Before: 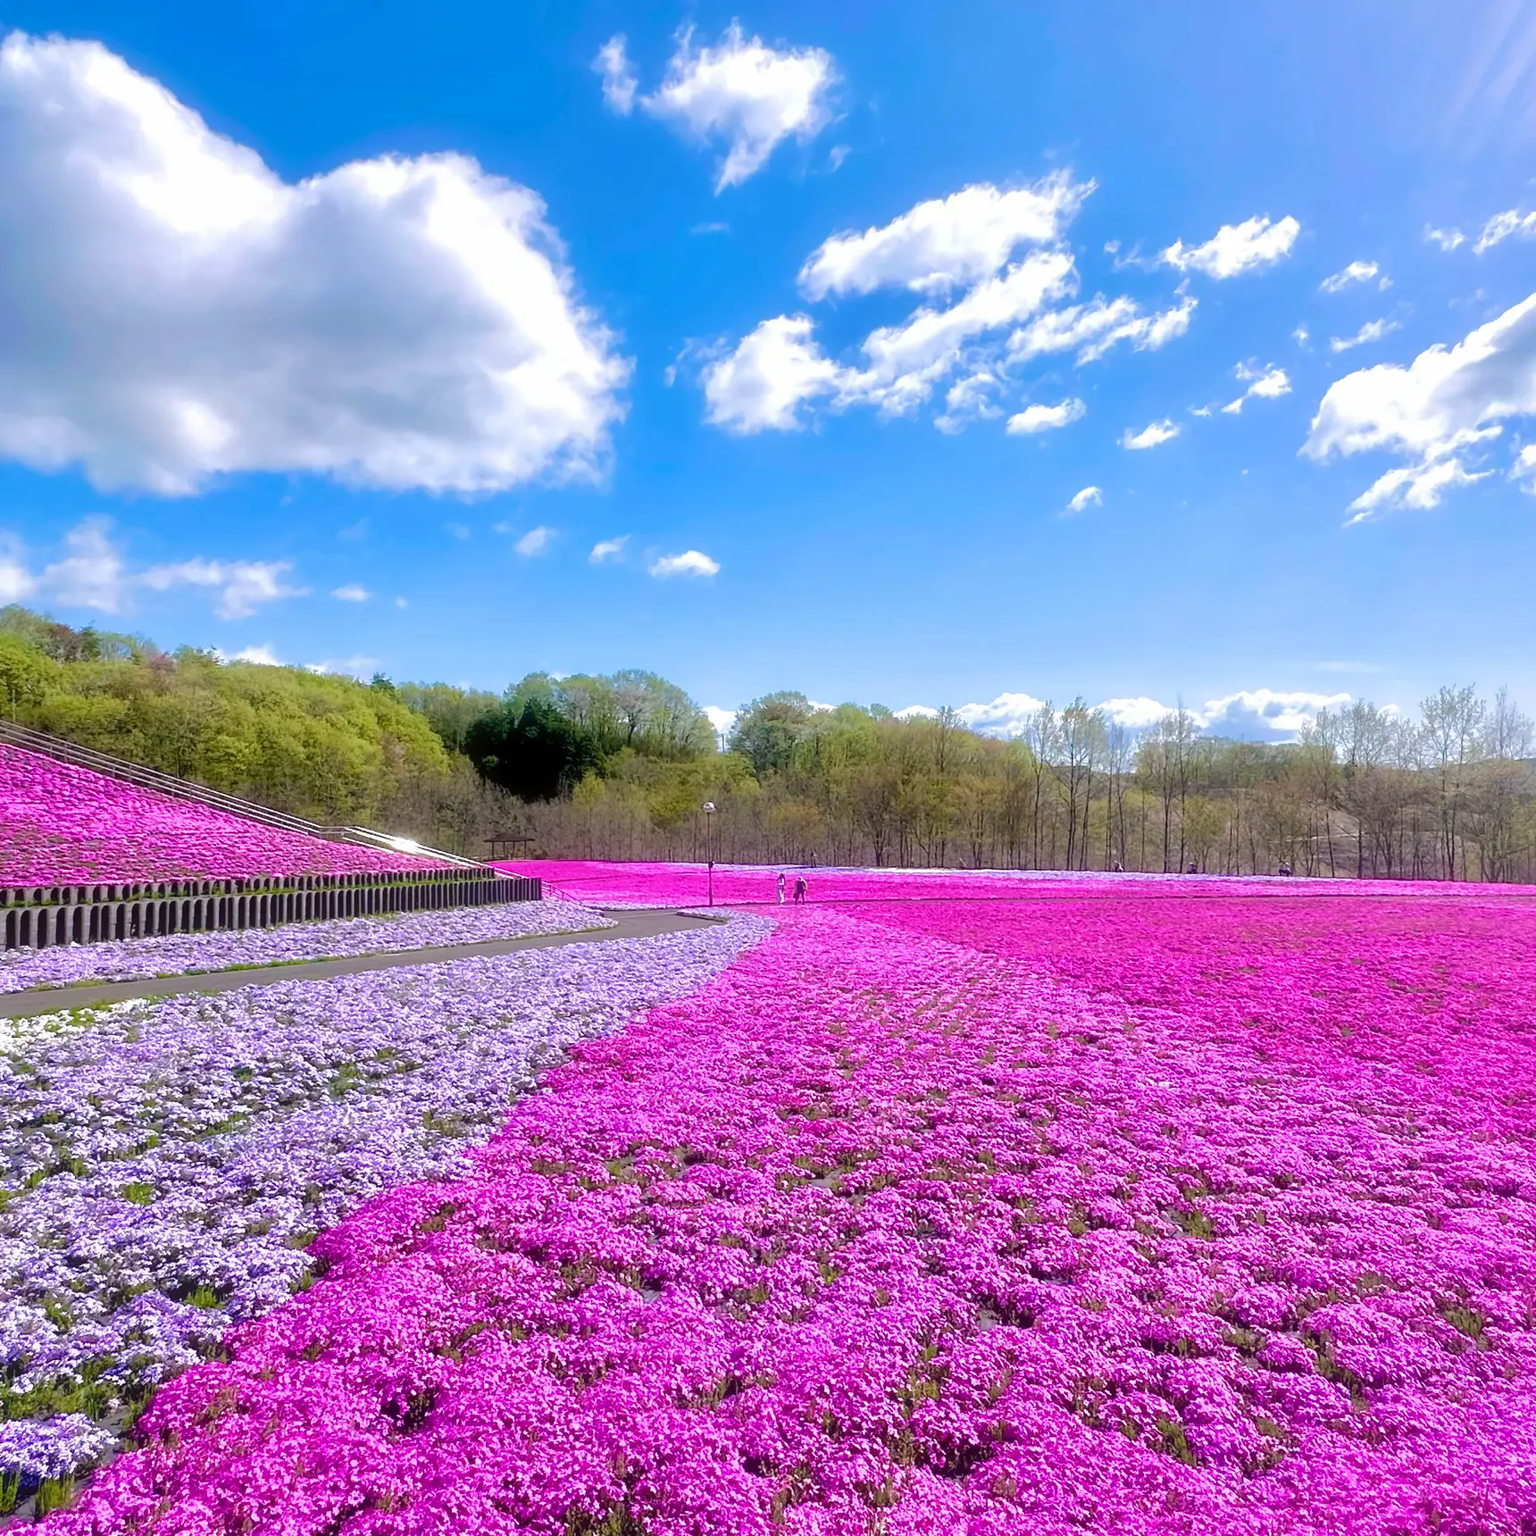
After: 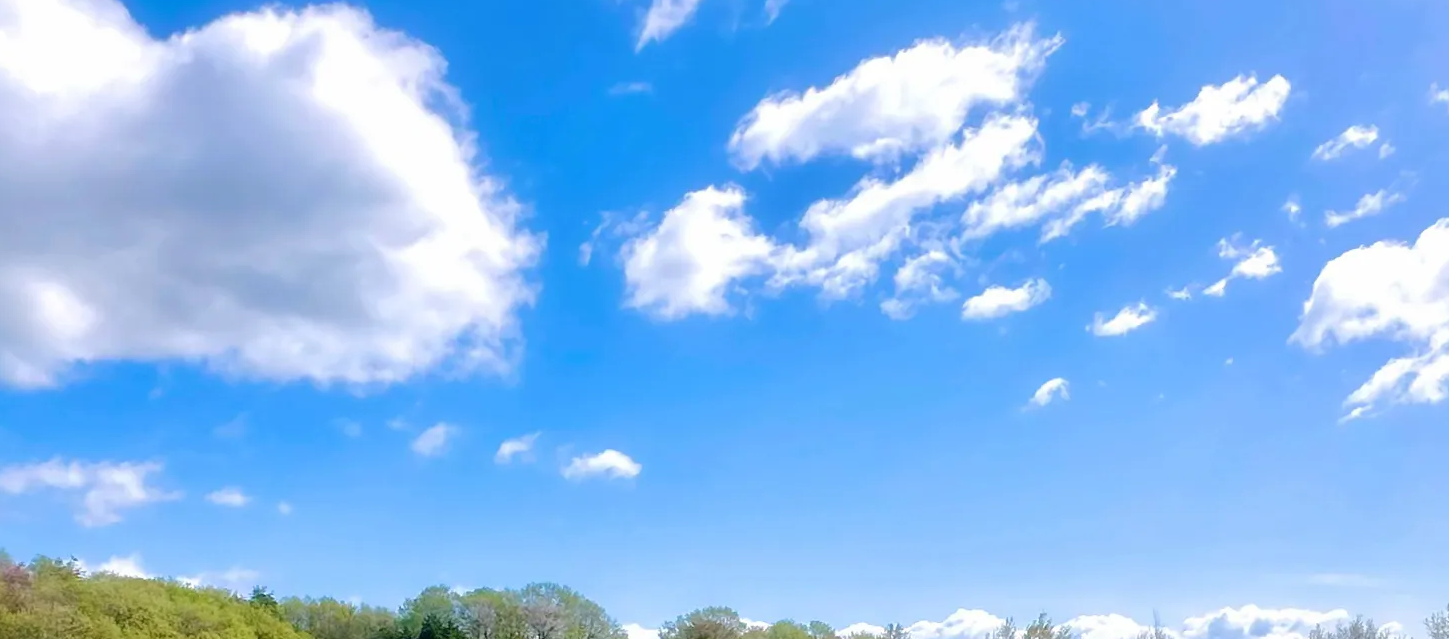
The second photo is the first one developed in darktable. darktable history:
crop and rotate: left 9.626%, top 9.717%, right 6.095%, bottom 53.117%
